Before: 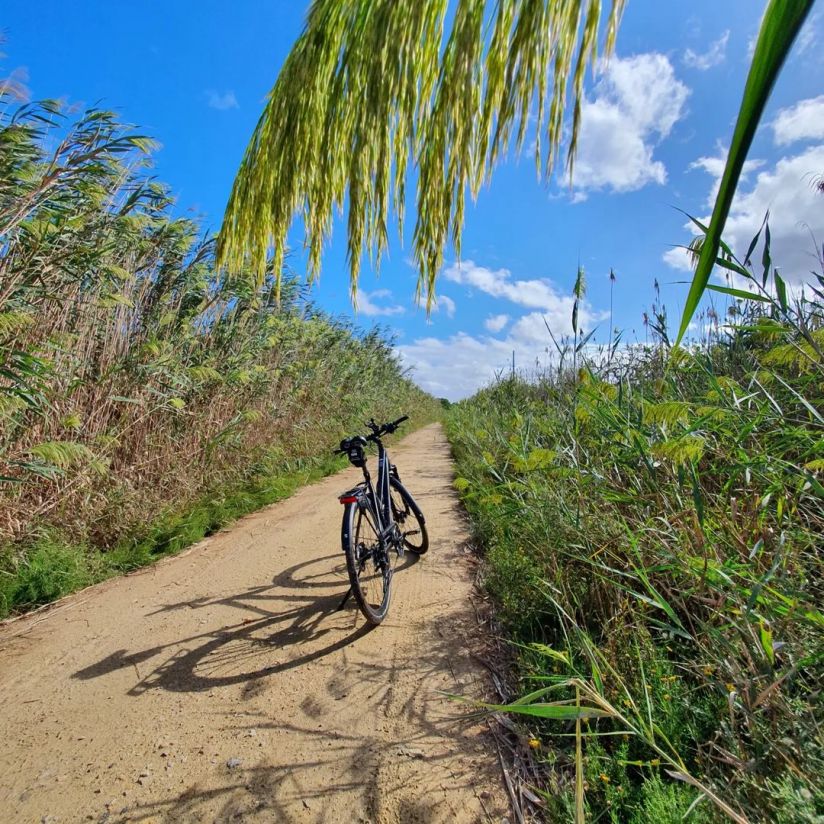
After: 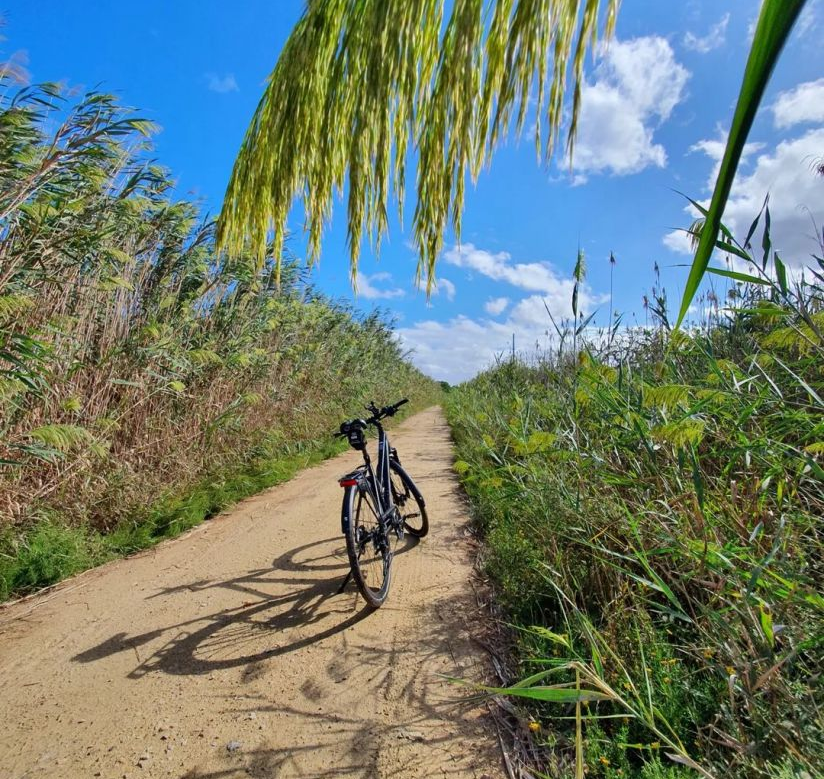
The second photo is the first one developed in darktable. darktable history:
crop and rotate: top 2.132%, bottom 3.29%
